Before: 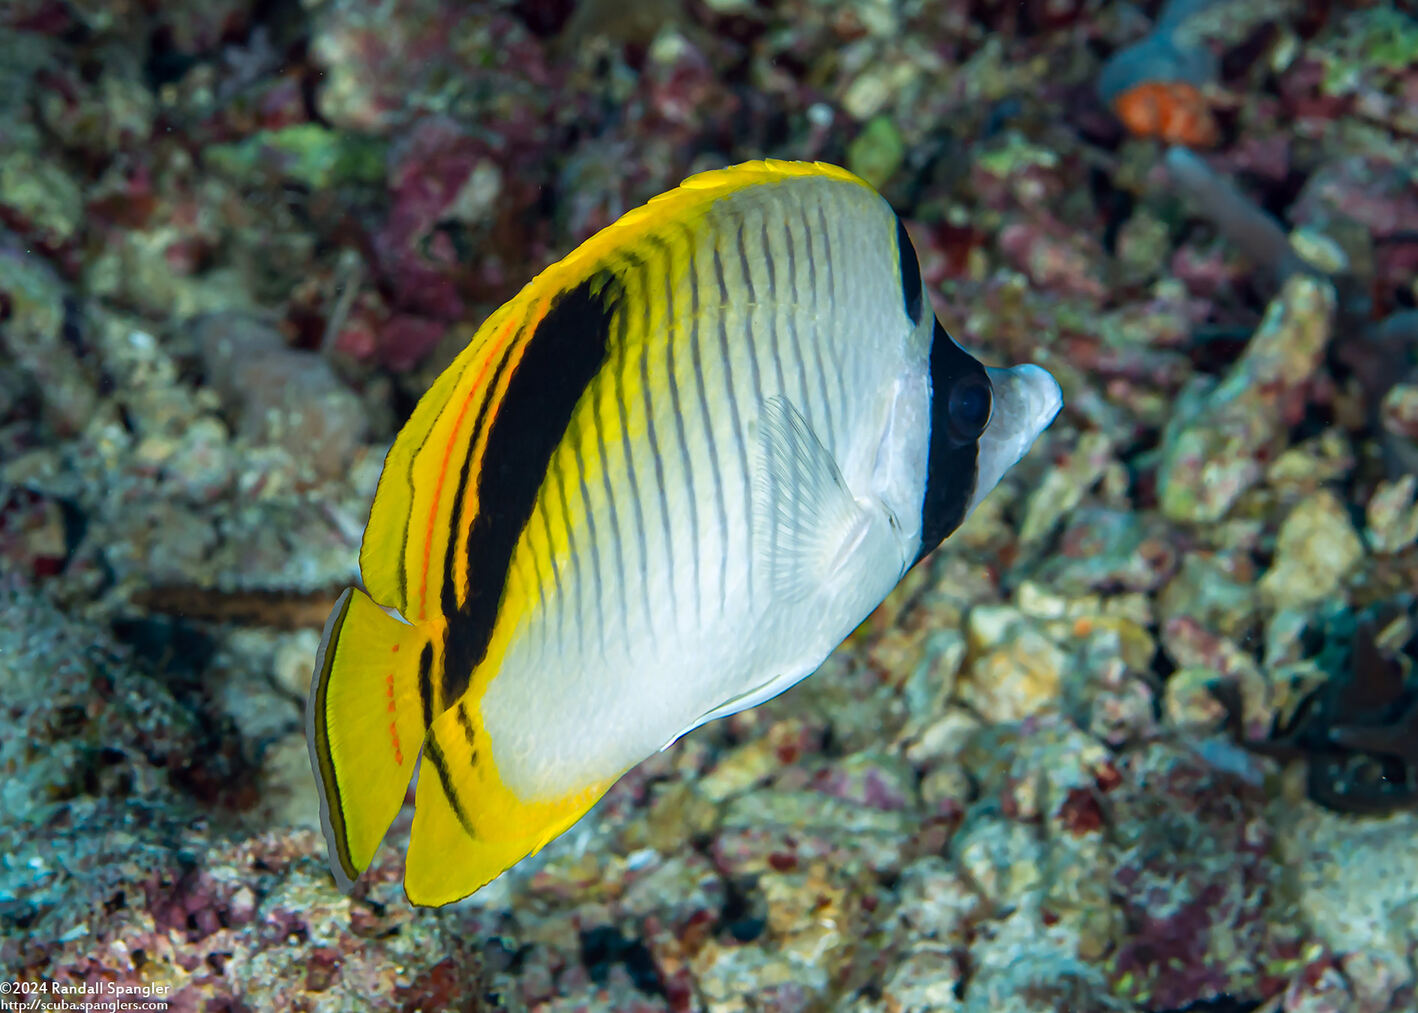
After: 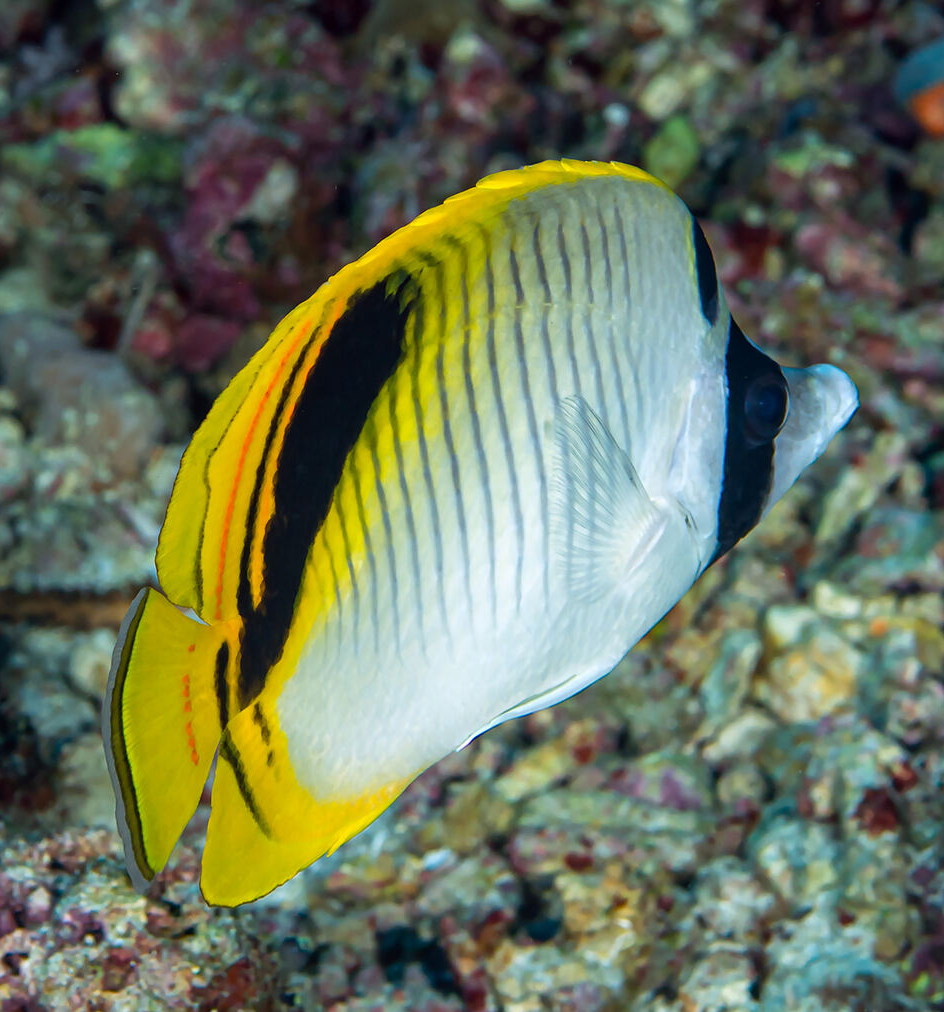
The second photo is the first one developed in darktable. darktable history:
crop and rotate: left 14.399%, right 18.969%
